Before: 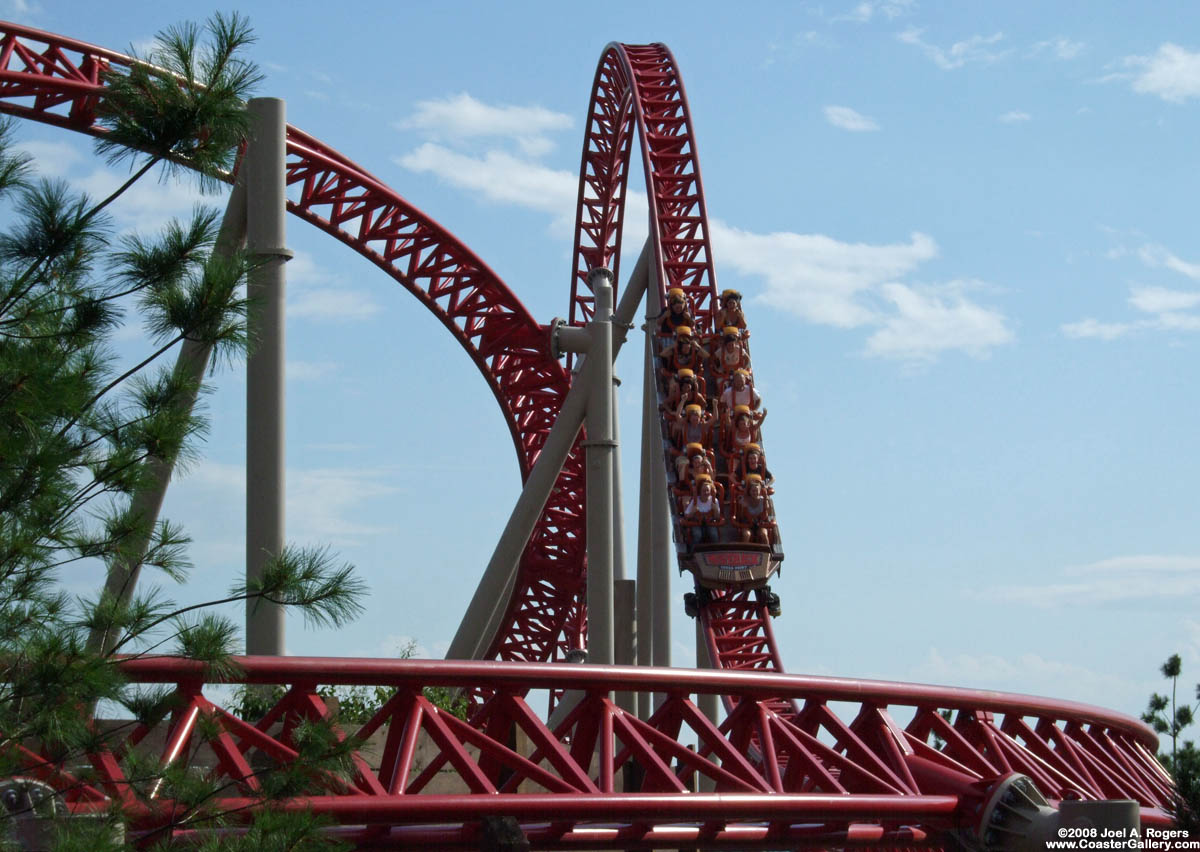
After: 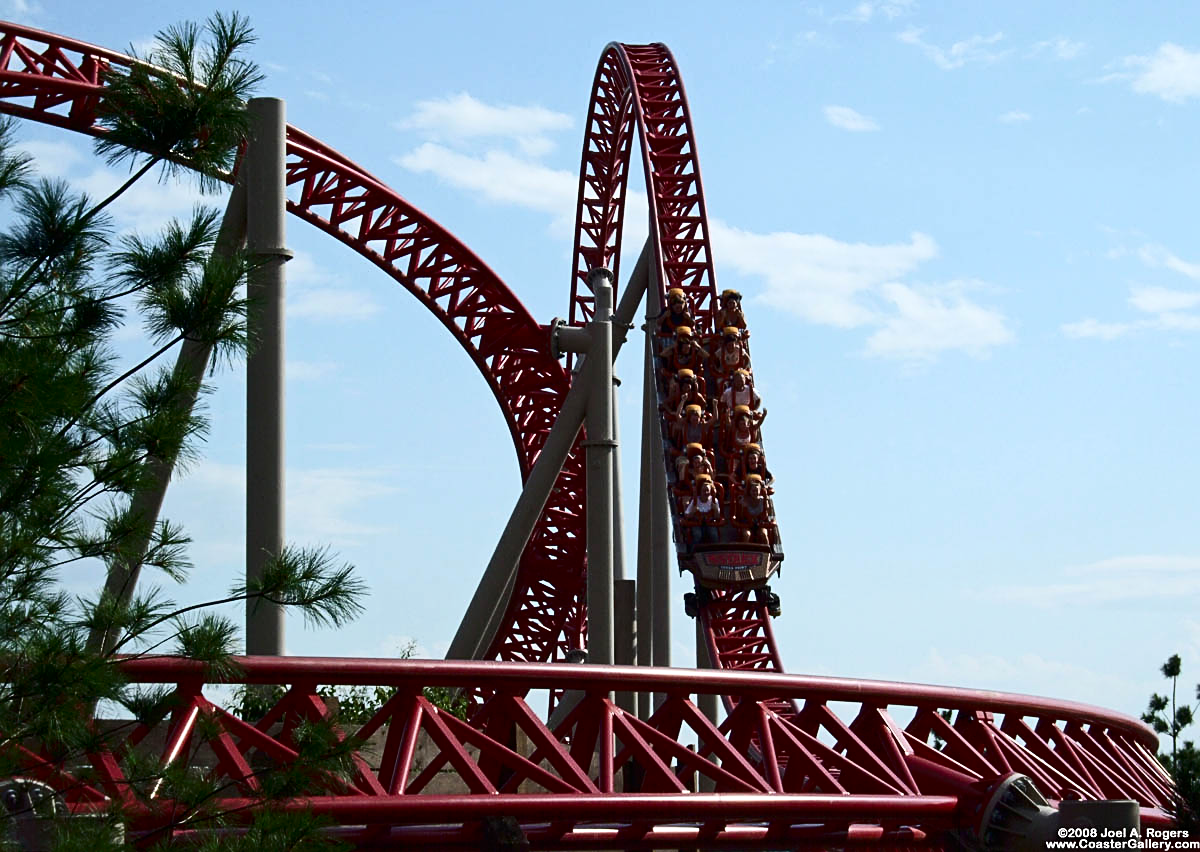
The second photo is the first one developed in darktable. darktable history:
sharpen: on, module defaults
contrast brightness saturation: contrast 0.296
